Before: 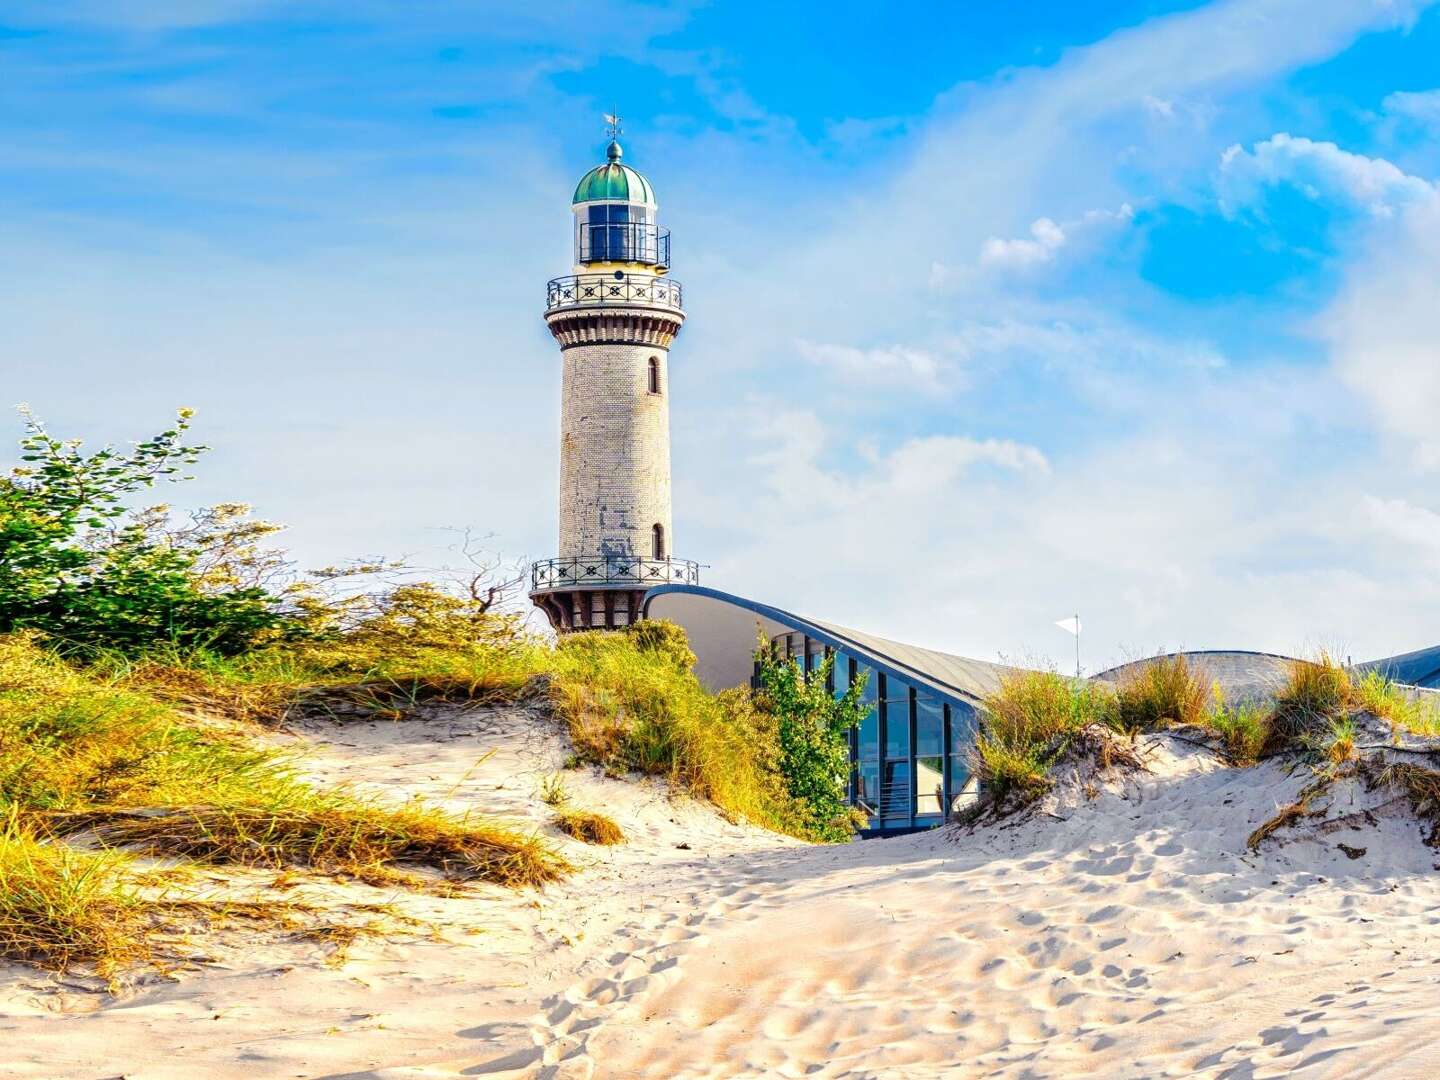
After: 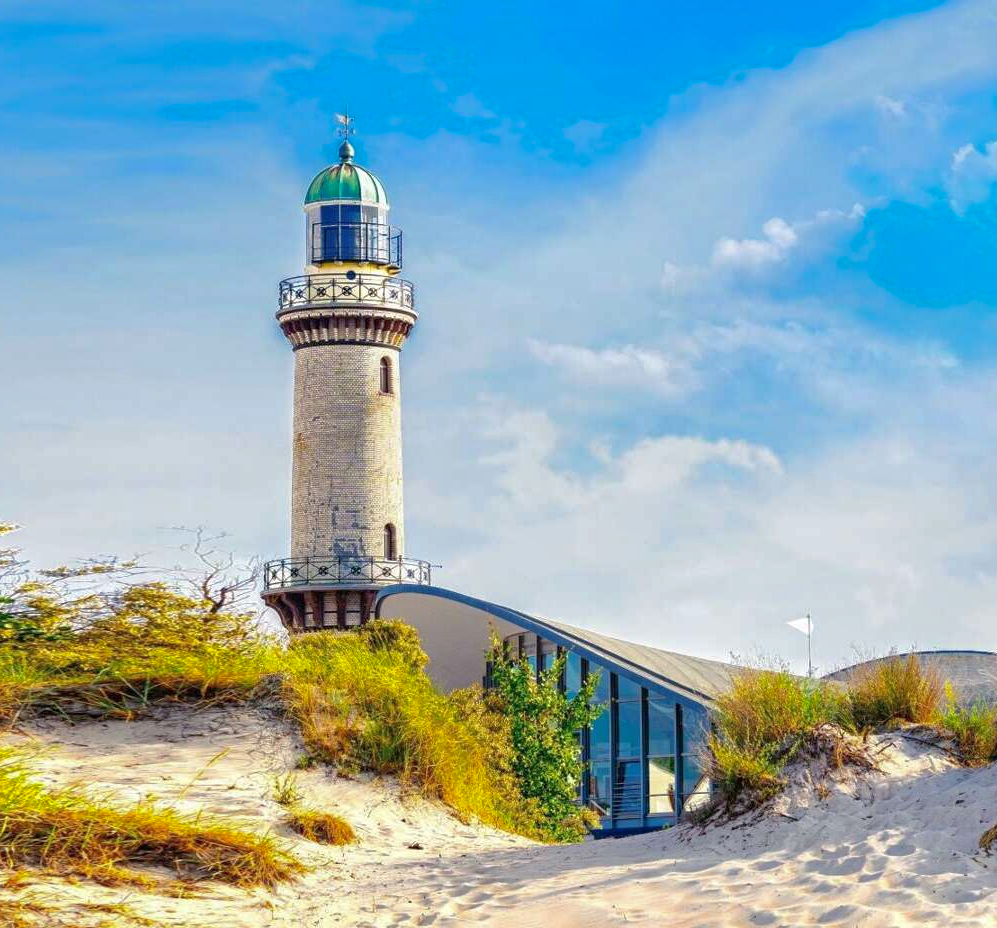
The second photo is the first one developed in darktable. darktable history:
shadows and highlights: on, module defaults
crop: left 18.627%, right 12.128%, bottom 14.019%
